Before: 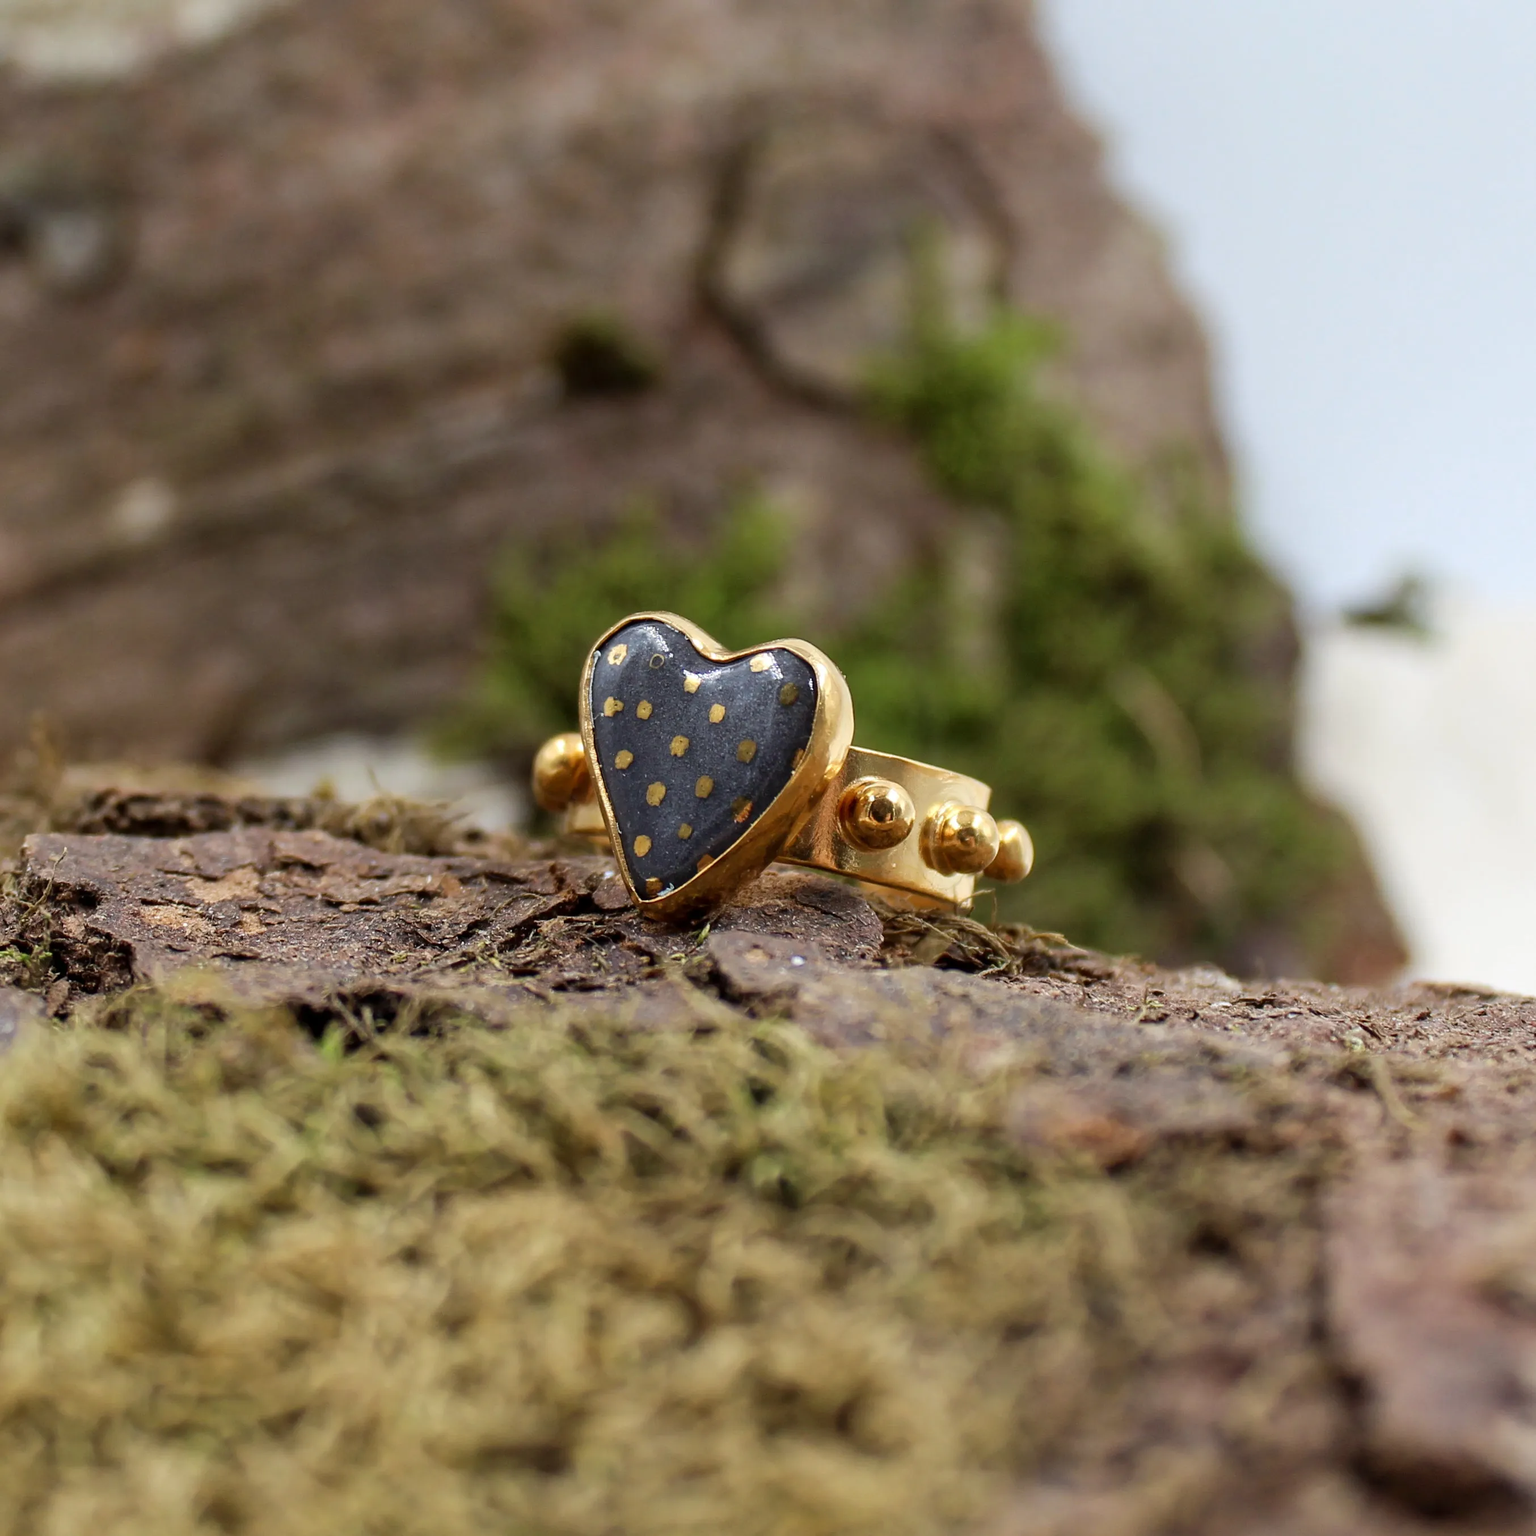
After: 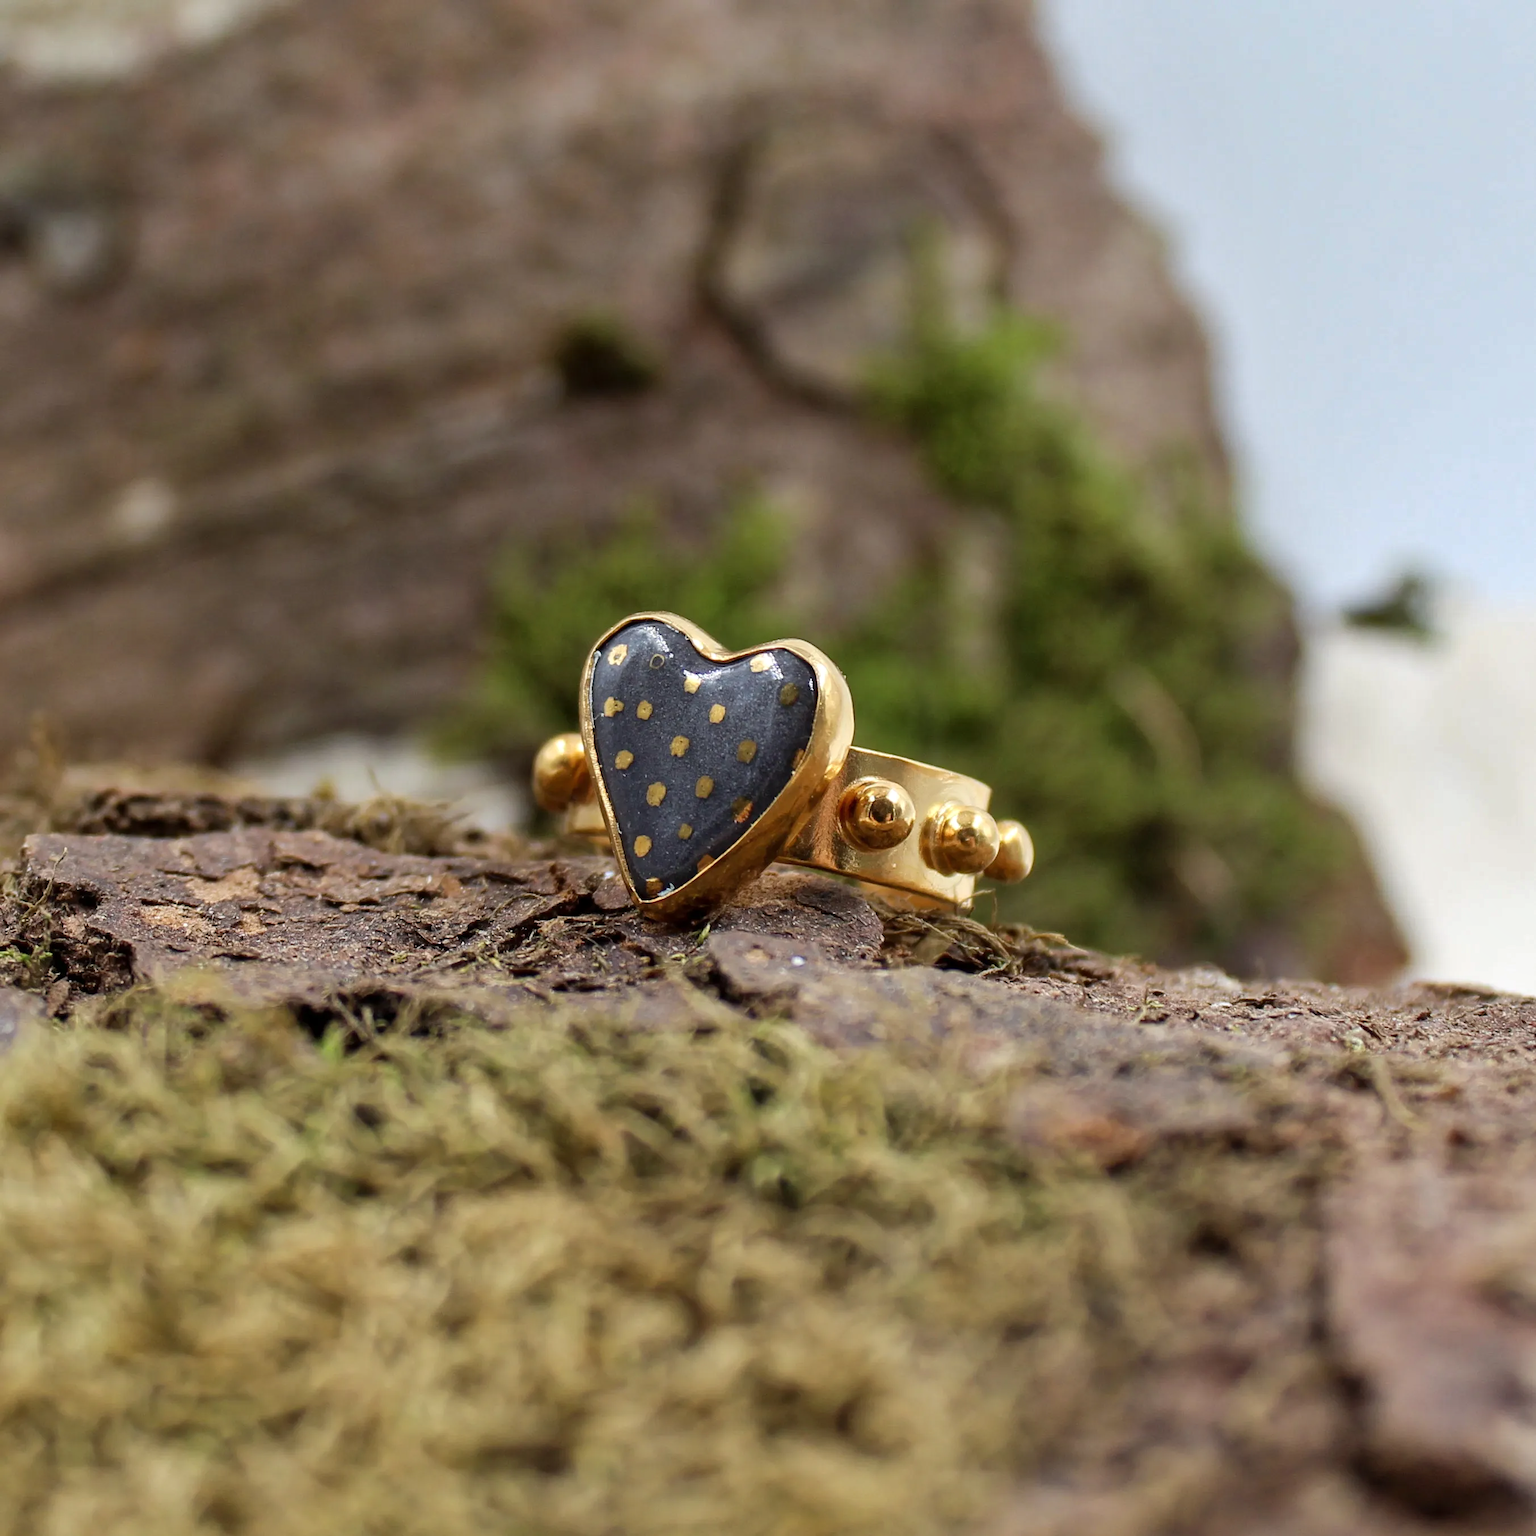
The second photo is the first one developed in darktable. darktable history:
shadows and highlights: shadows 11.14, white point adjustment 1.27, highlights color adjustment 73.47%, soften with gaussian
